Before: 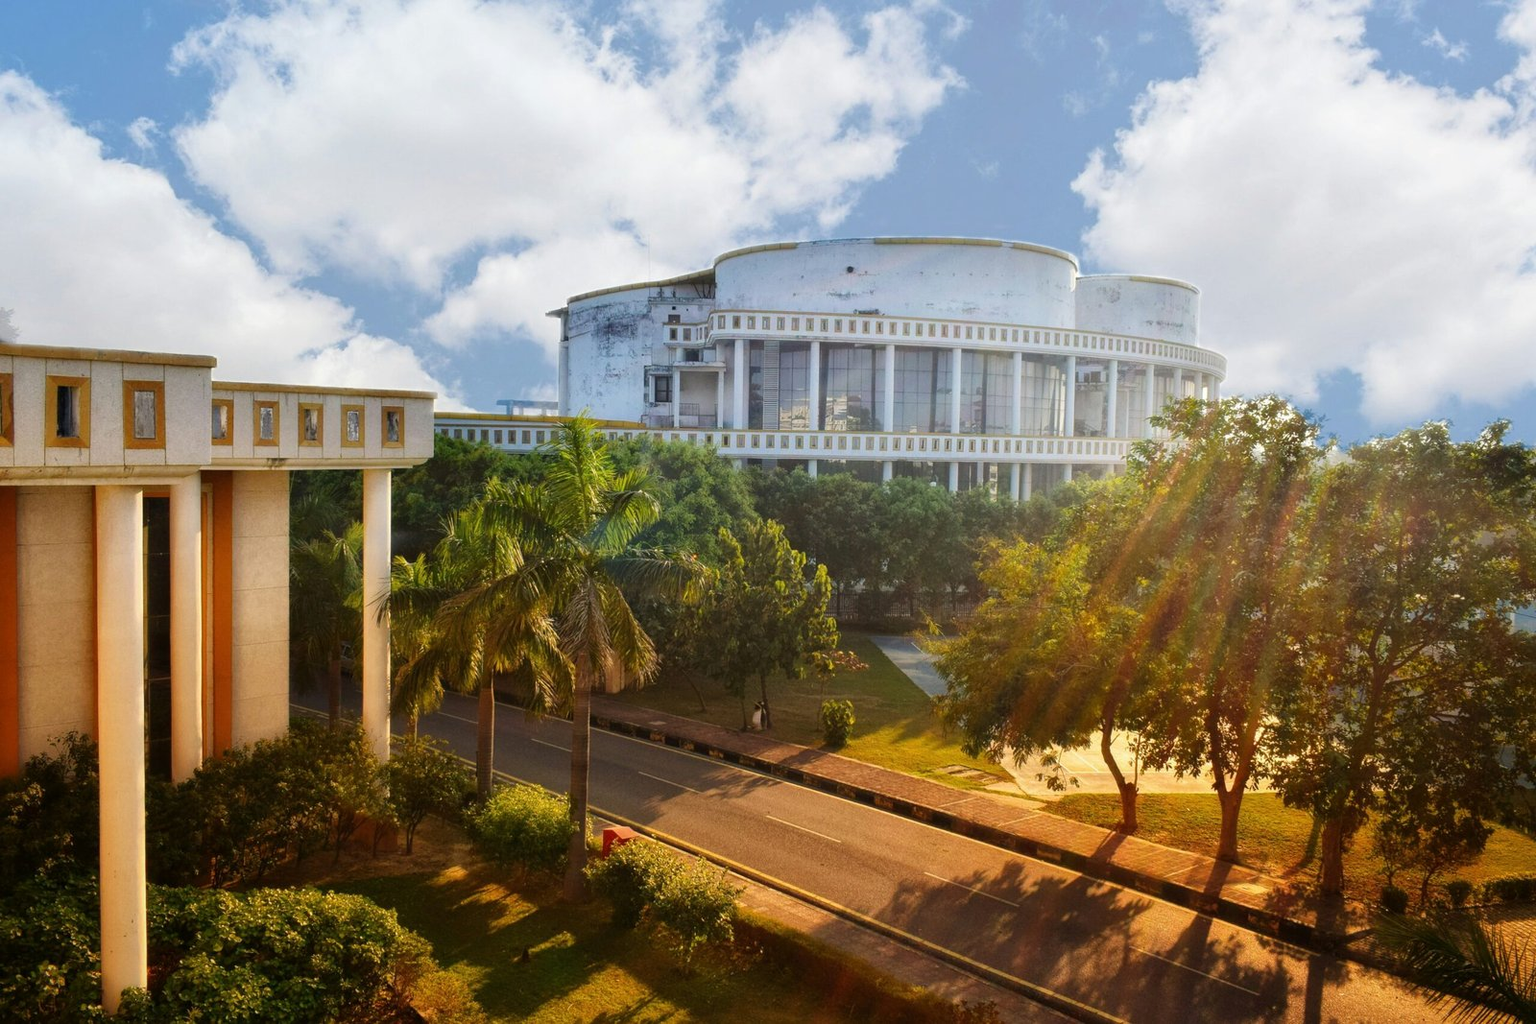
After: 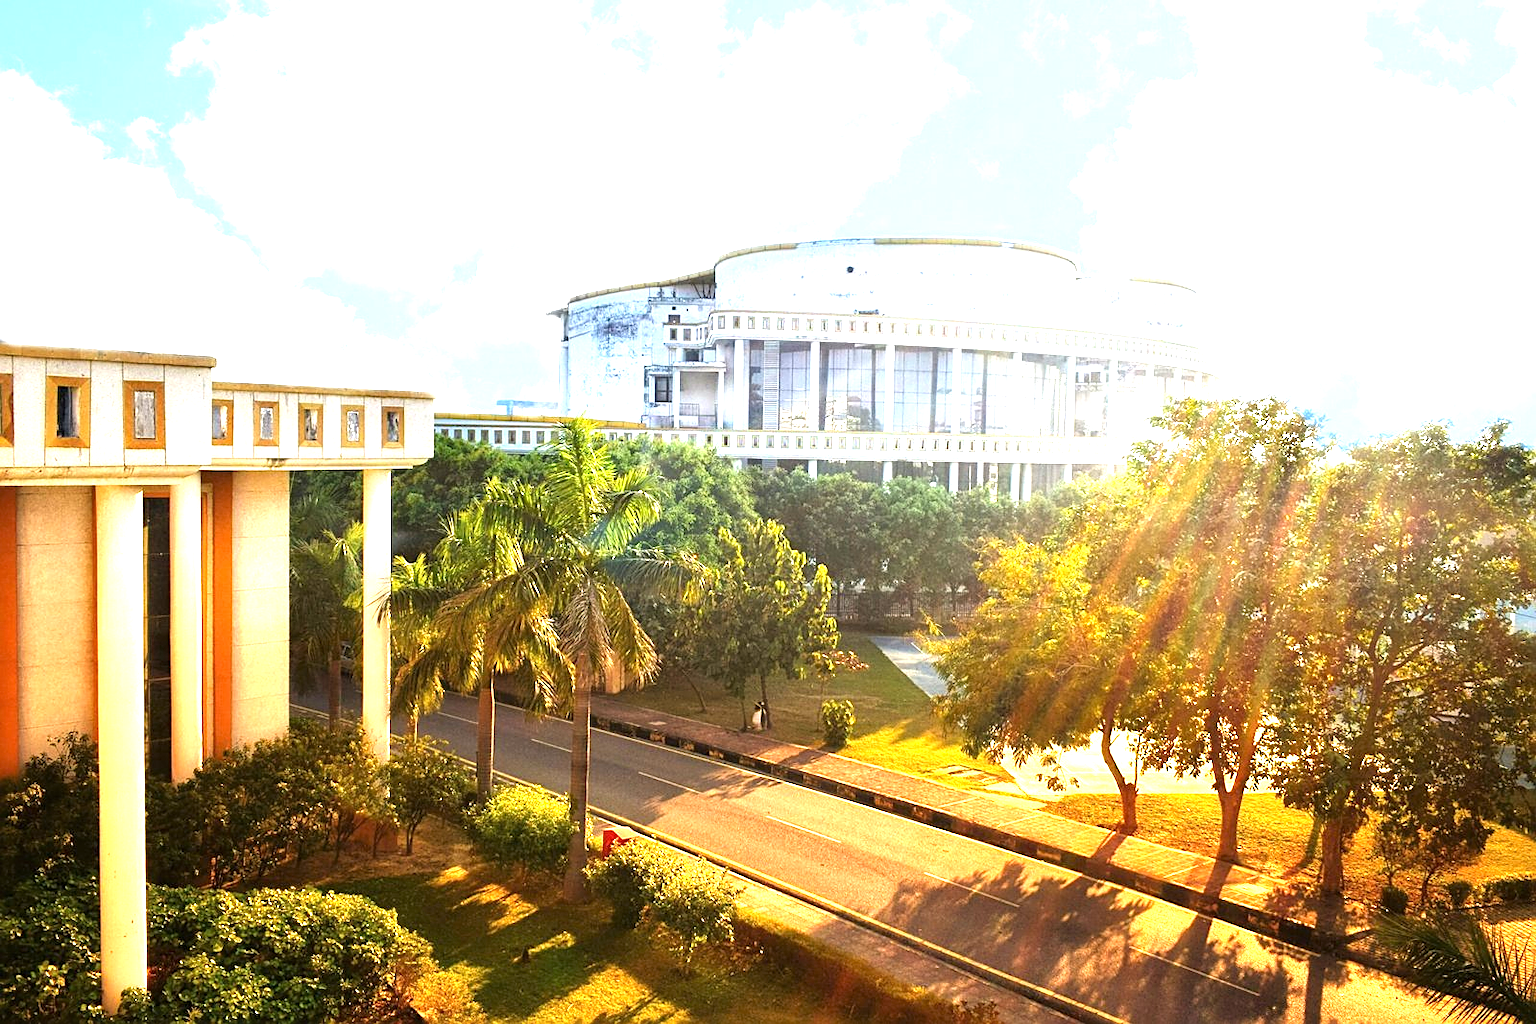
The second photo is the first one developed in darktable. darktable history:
sharpen: on, module defaults
tone equalizer: -8 EV -0.394 EV, -7 EV -0.412 EV, -6 EV -0.372 EV, -5 EV -0.193 EV, -3 EV 0.244 EV, -2 EV 0.325 EV, -1 EV 0.37 EV, +0 EV 0.418 EV
exposure: black level correction 0, exposure 1.372 EV, compensate highlight preservation false
